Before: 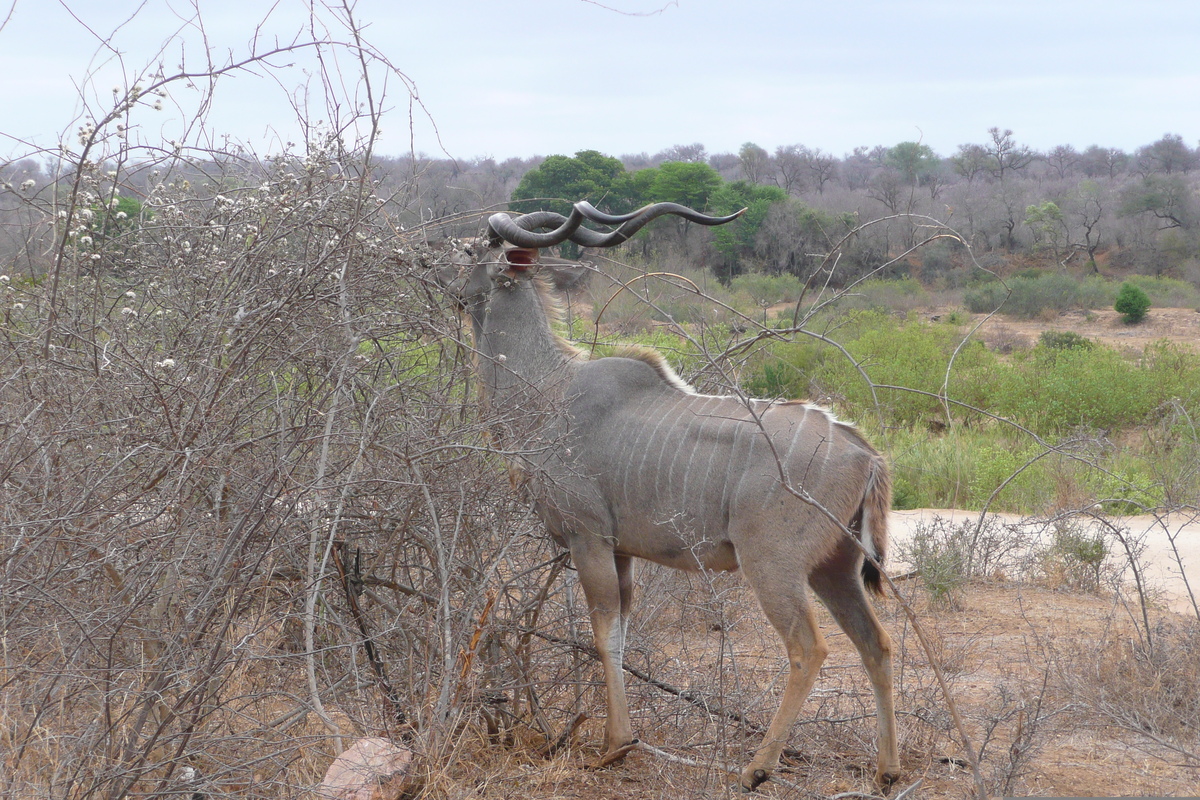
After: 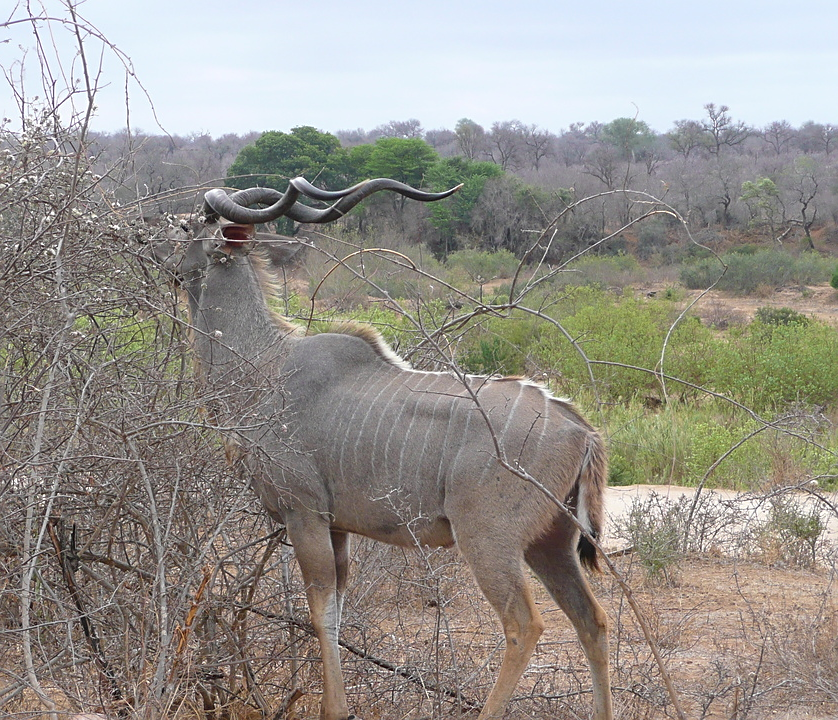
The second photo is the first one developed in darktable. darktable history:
crop and rotate: left 23.746%, top 3.07%, right 6.42%, bottom 6.876%
sharpen: on, module defaults
local contrast: mode bilateral grid, contrast 20, coarseness 51, detail 101%, midtone range 0.2
